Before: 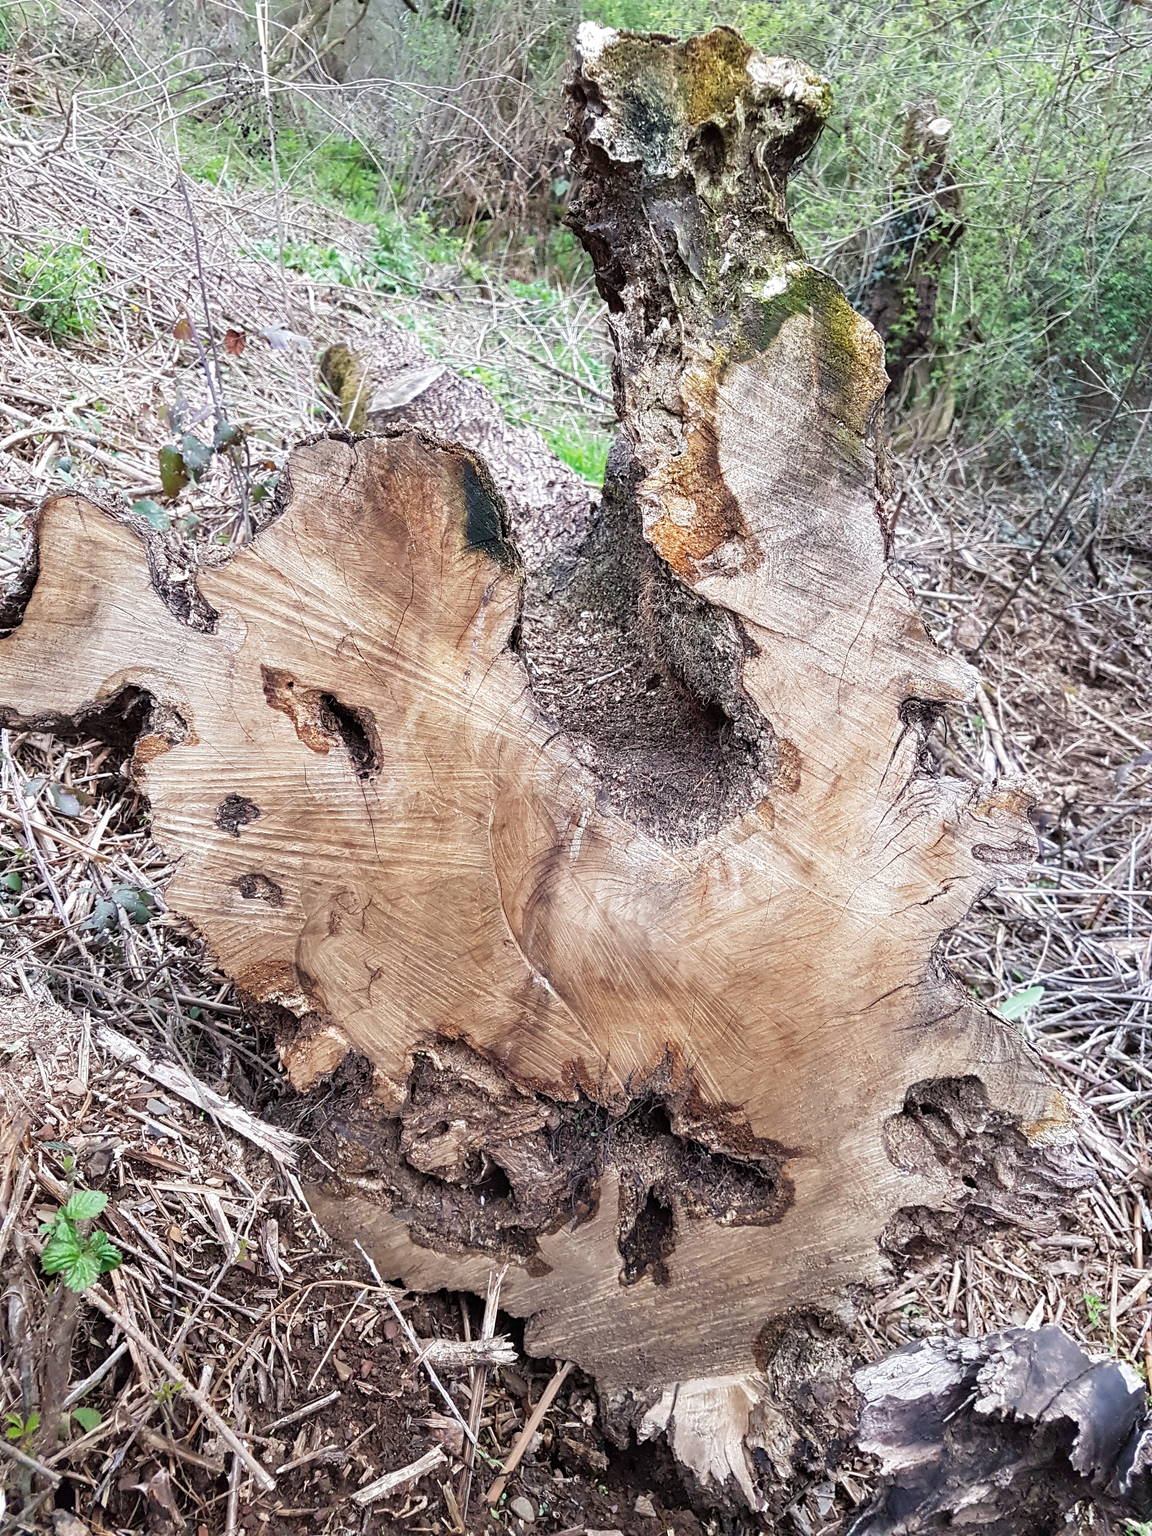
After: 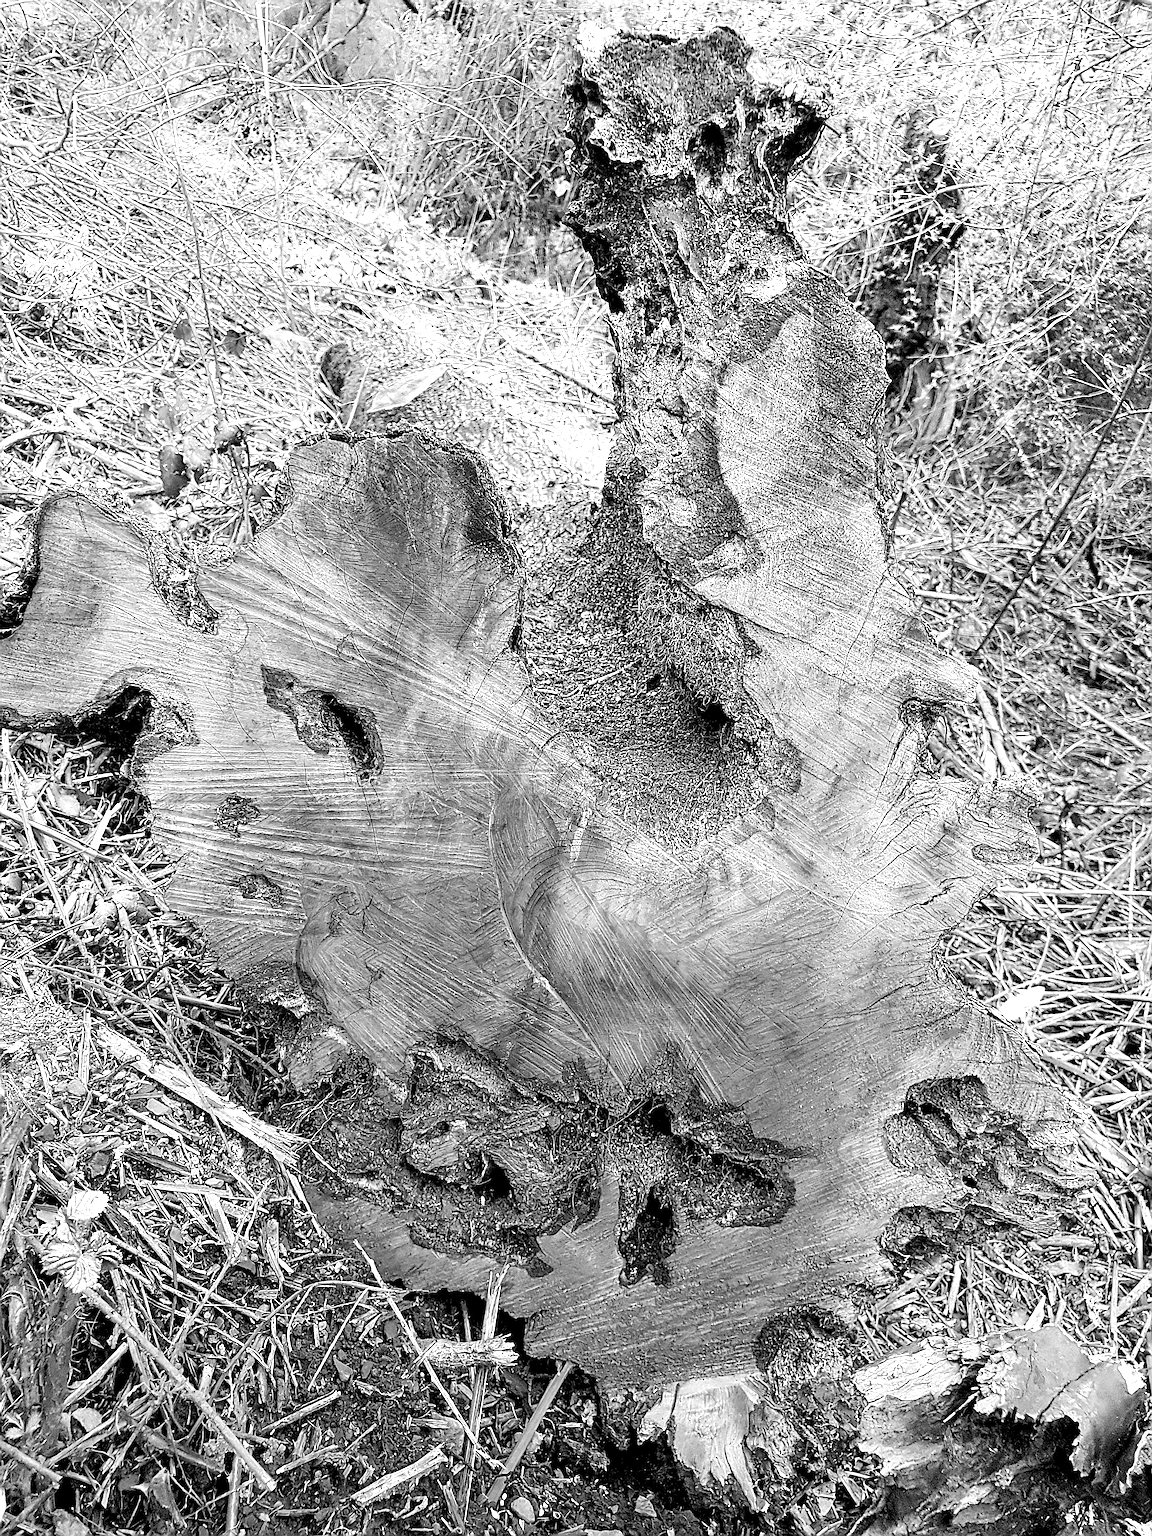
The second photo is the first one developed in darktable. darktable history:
sharpen: amount 2
color balance rgb: linear chroma grading › shadows 19.44%, linear chroma grading › highlights 3.42%, linear chroma grading › mid-tones 10.16%
grain: on, module defaults
rotate and perspective: automatic cropping off
tone equalizer: -8 EV -1.08 EV, -7 EV -1.01 EV, -6 EV -0.867 EV, -5 EV -0.578 EV, -3 EV 0.578 EV, -2 EV 0.867 EV, -1 EV 1.01 EV, +0 EV 1.08 EV, edges refinement/feathering 500, mask exposure compensation -1.57 EV, preserve details no
color correction: highlights a* 2.72, highlights b* 22.8
color zones: curves: ch0 [(0.002, 0.589) (0.107, 0.484) (0.146, 0.249) (0.217, 0.352) (0.309, 0.525) (0.39, 0.404) (0.455, 0.169) (0.597, 0.055) (0.724, 0.212) (0.775, 0.691) (0.869, 0.571) (1, 0.587)]; ch1 [(0, 0) (0.143, 0) (0.286, 0) (0.429, 0) (0.571, 0) (0.714, 0) (0.857, 0)]
levels: levels [0.093, 0.434, 0.988]
